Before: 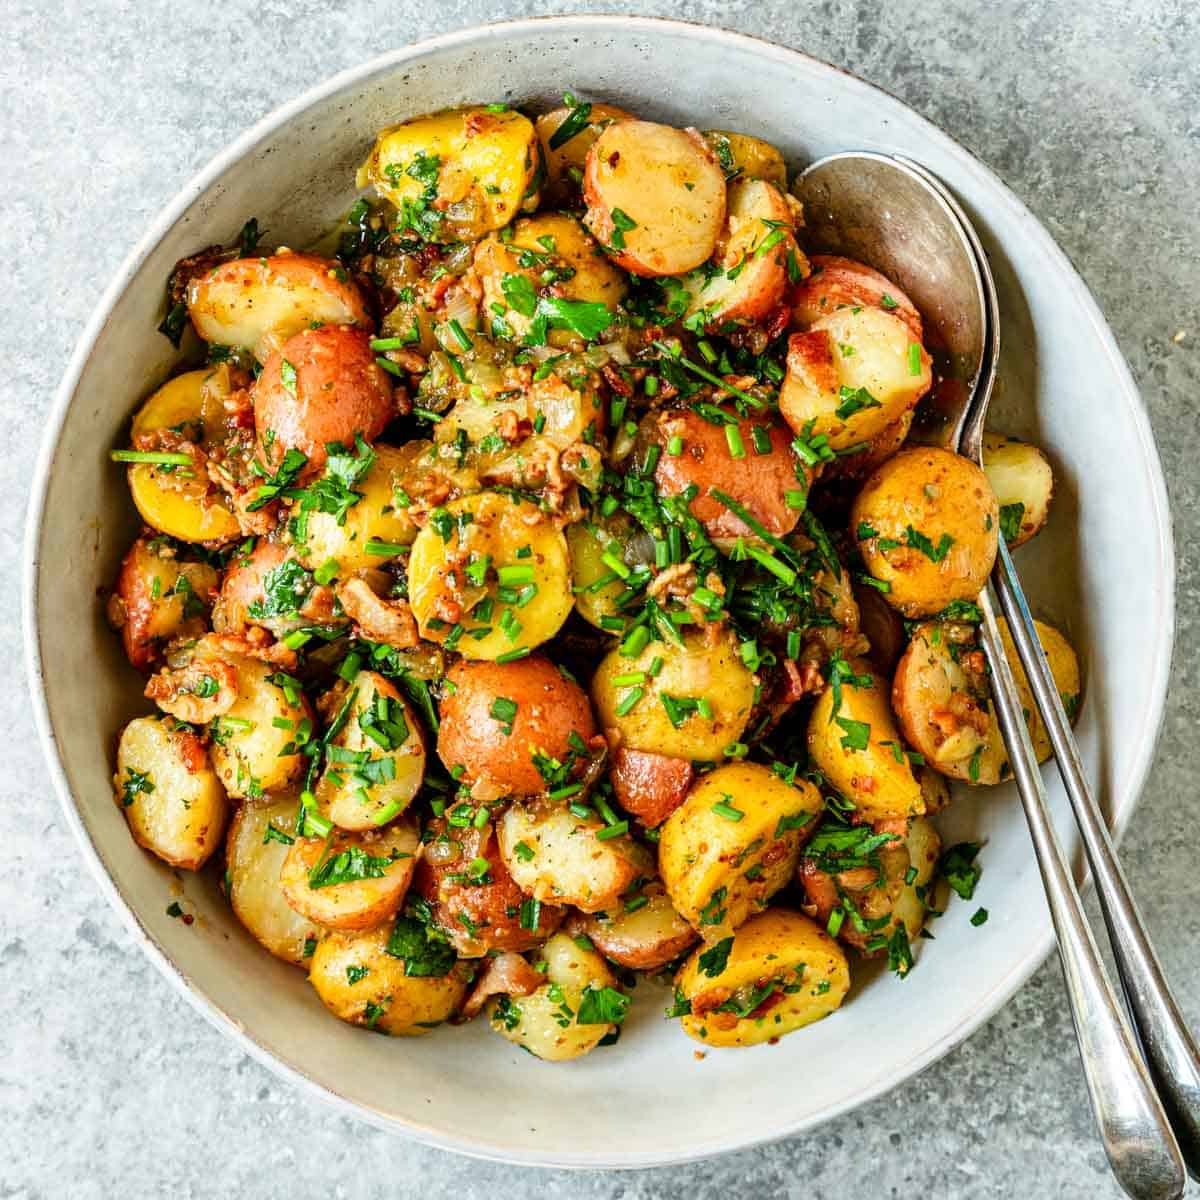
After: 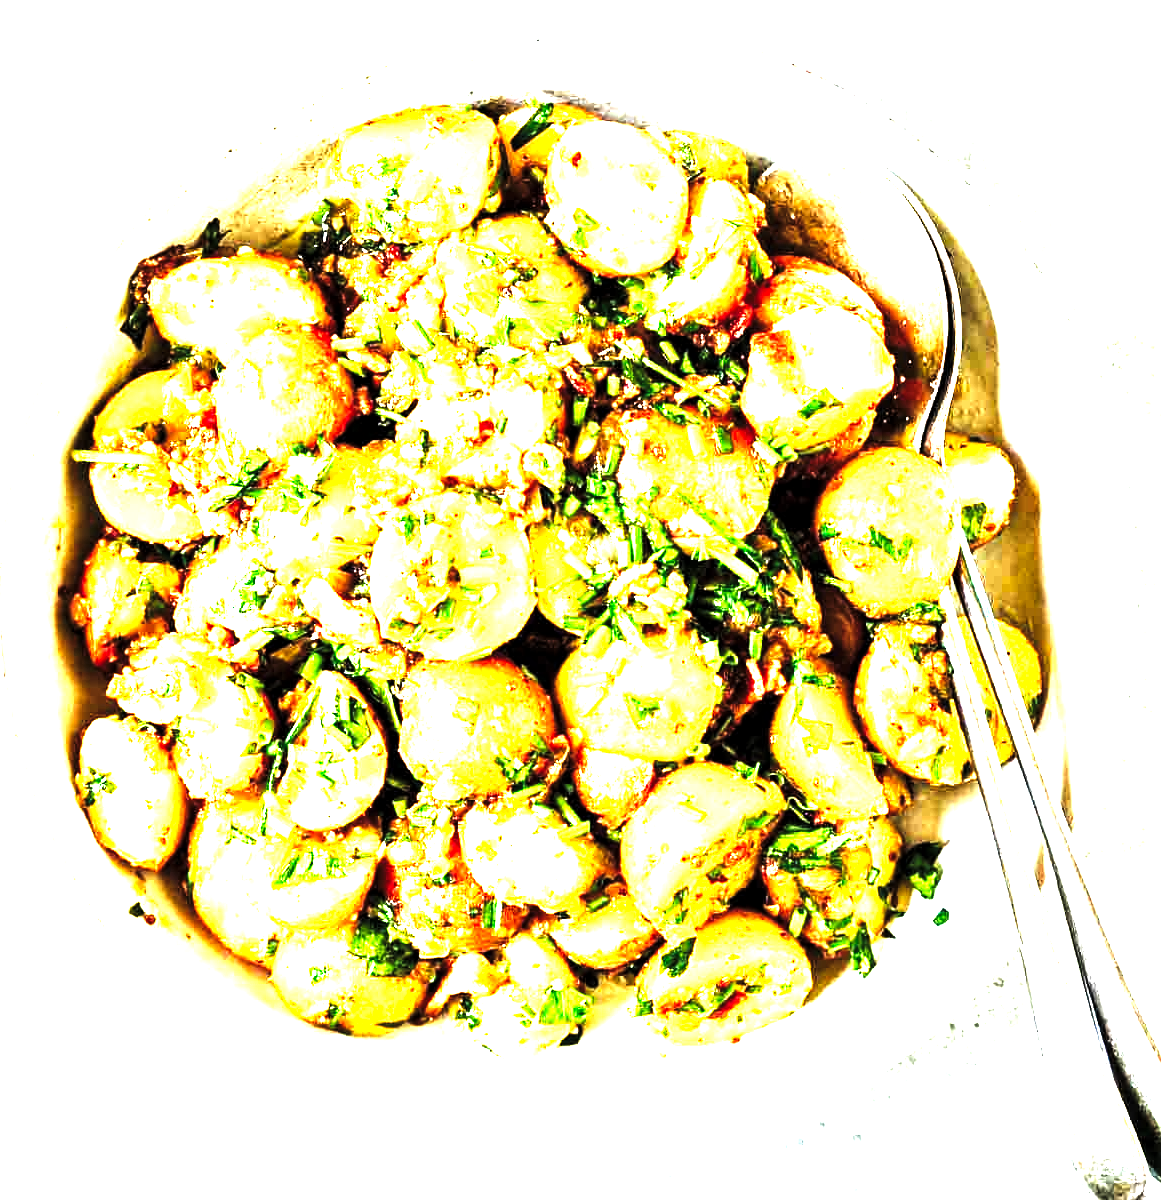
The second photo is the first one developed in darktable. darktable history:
levels: levels [0.044, 0.475, 0.791]
crop and rotate: left 3.238%
local contrast: highlights 100%, shadows 100%, detail 120%, midtone range 0.2
base curve: curves: ch0 [(0, 0) (0.007, 0.004) (0.027, 0.03) (0.046, 0.07) (0.207, 0.54) (0.442, 0.872) (0.673, 0.972) (1, 1)], preserve colors none
exposure: black level correction -0.005, exposure 1.002 EV, compensate highlight preservation false
